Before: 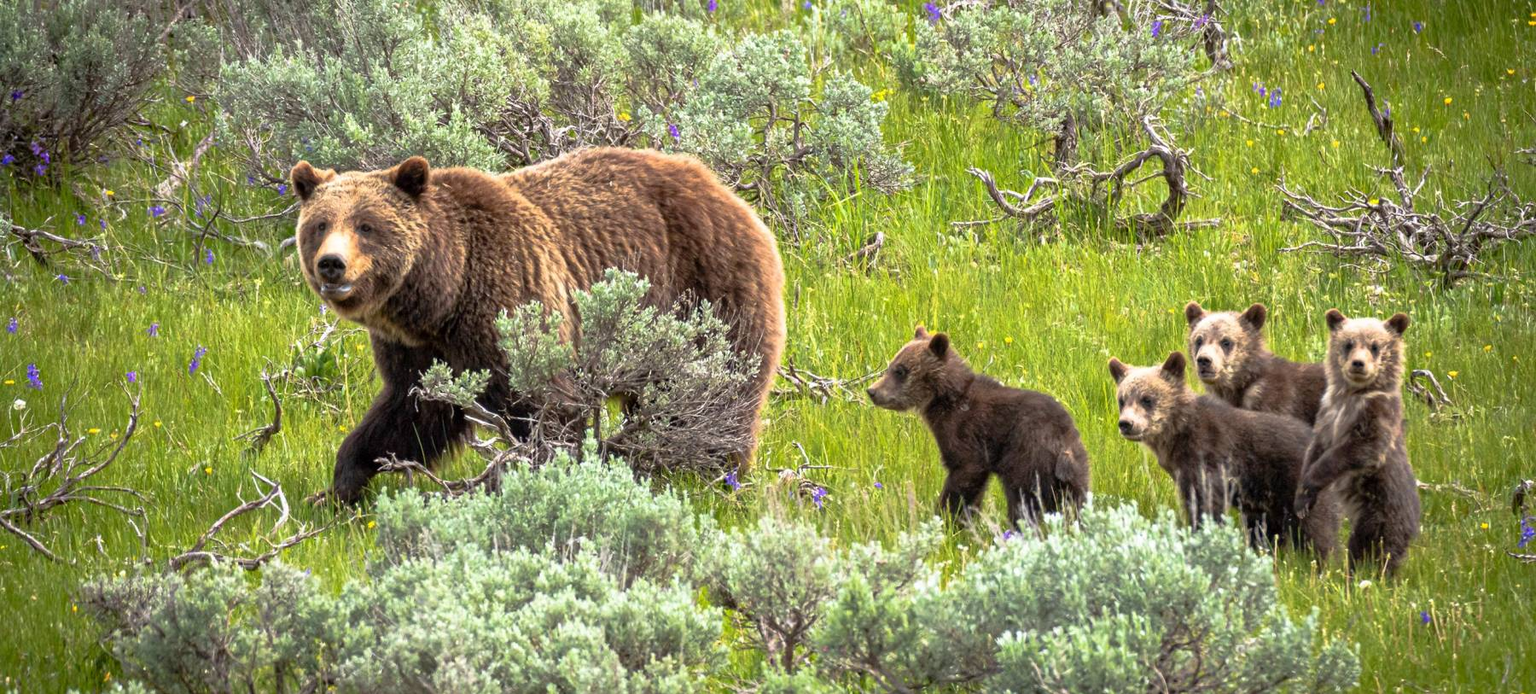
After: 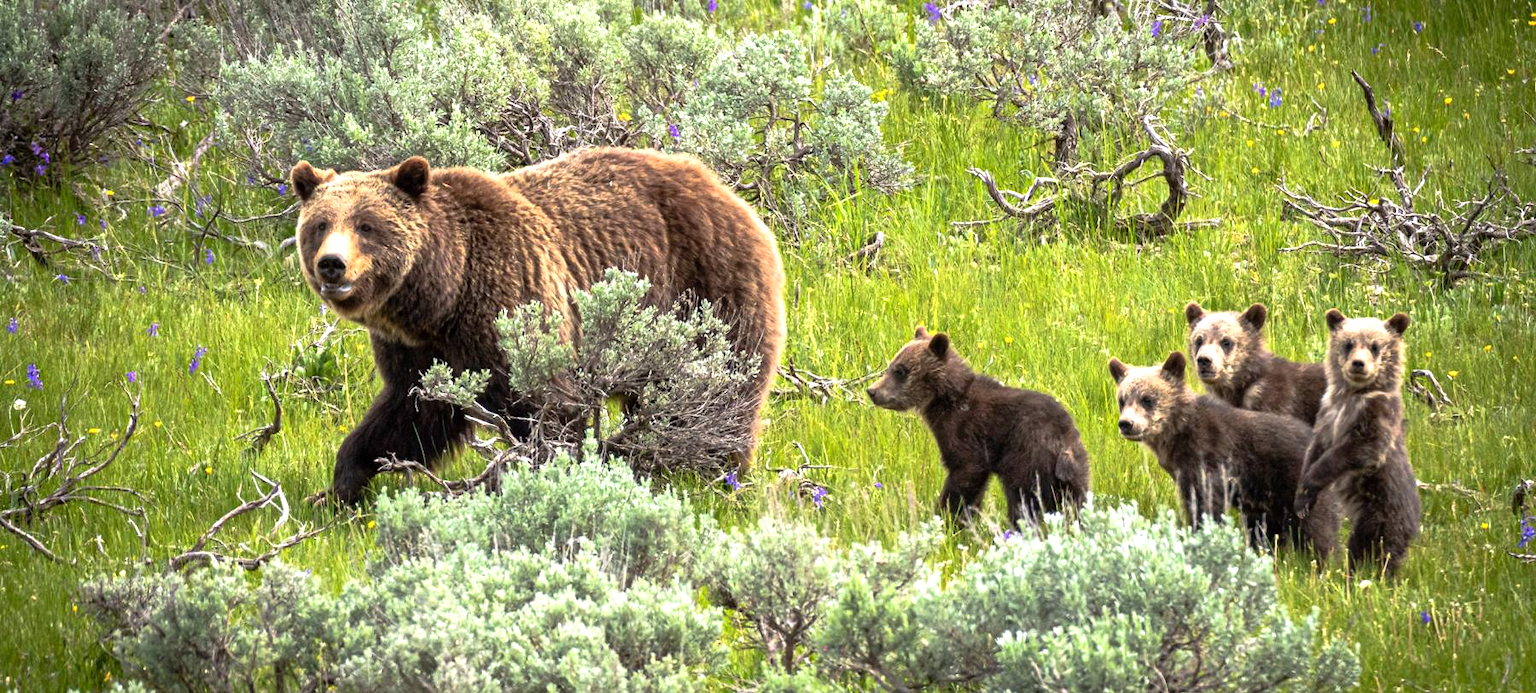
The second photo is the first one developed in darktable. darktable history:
tone equalizer: -8 EV -0.38 EV, -7 EV -0.425 EV, -6 EV -0.342 EV, -5 EV -0.208 EV, -3 EV 0.228 EV, -2 EV 0.355 EV, -1 EV 0.396 EV, +0 EV 0.437 EV, edges refinement/feathering 500, mask exposure compensation -1.57 EV, preserve details no
